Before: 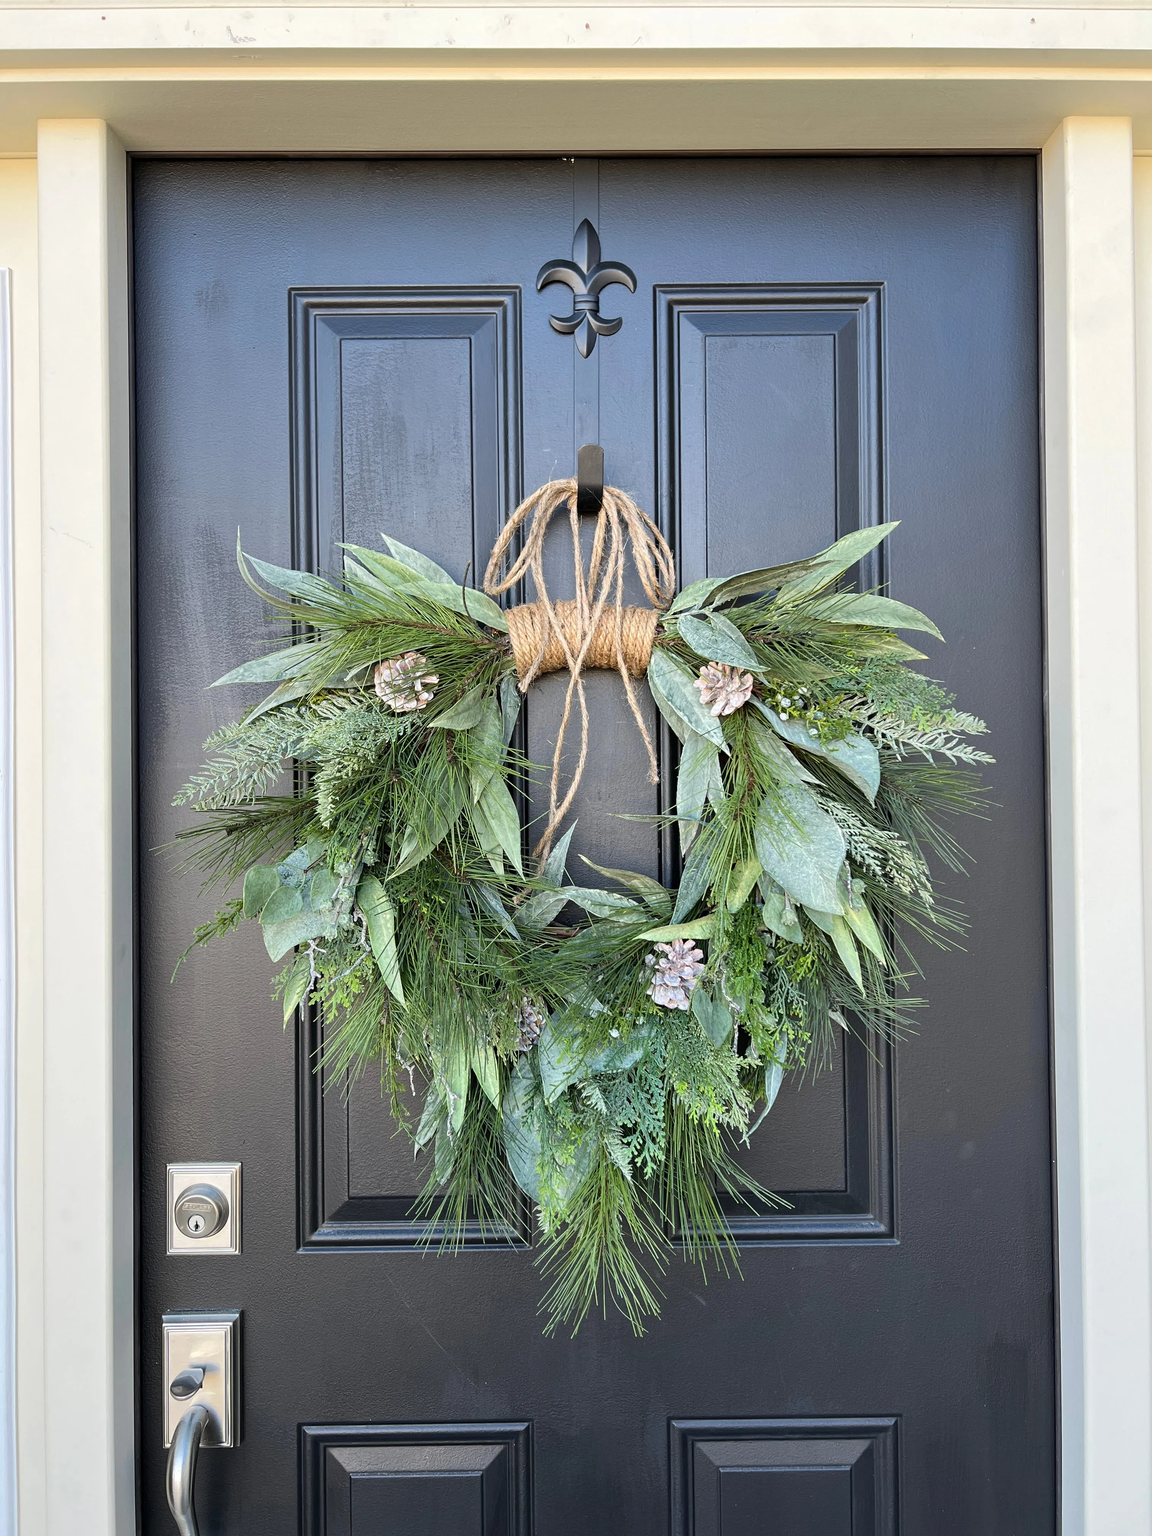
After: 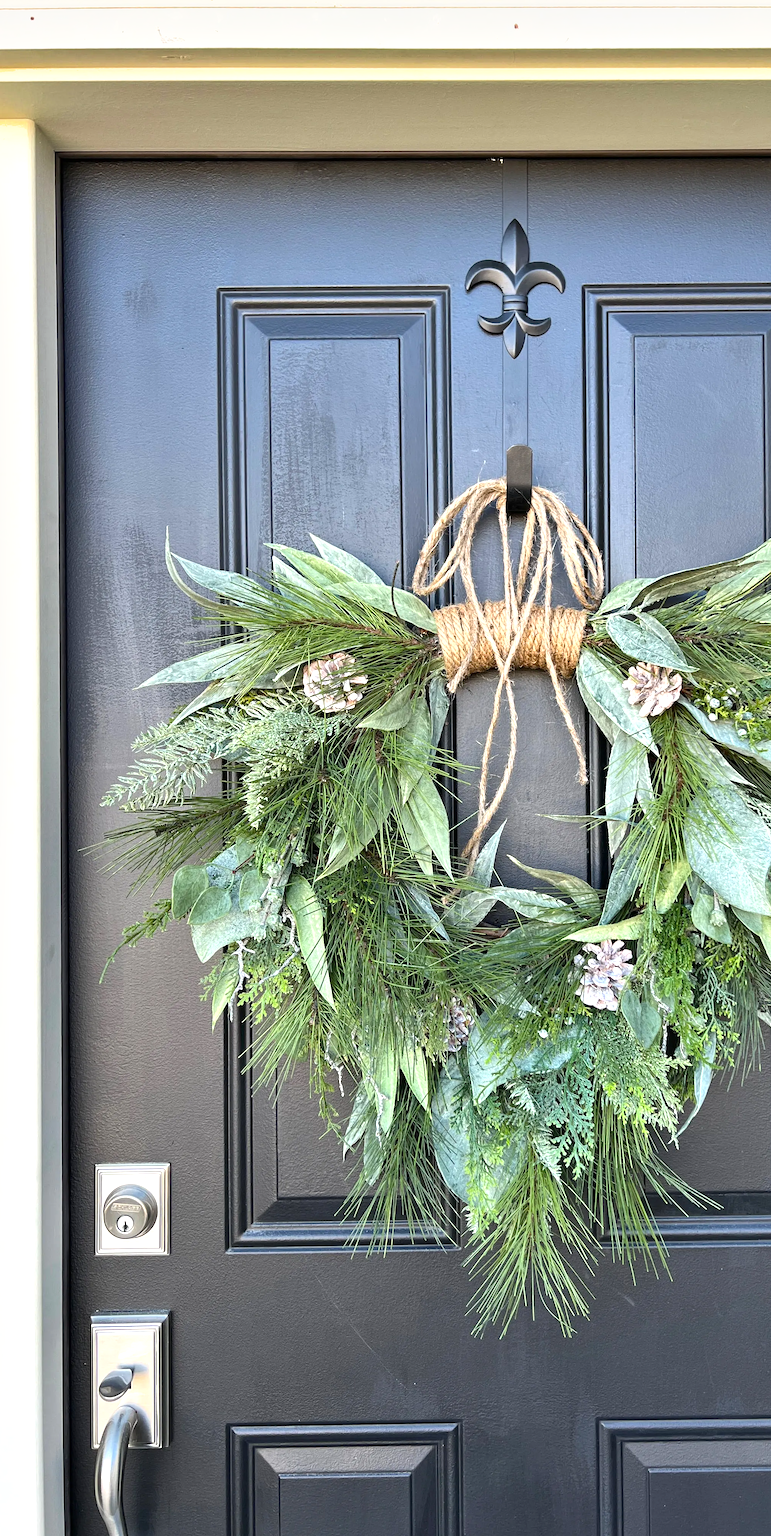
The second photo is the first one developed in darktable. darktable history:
crop and rotate: left 6.244%, right 26.8%
exposure: exposure 0.654 EV, compensate exposure bias true, compensate highlight preservation false
shadows and highlights: shadows 43.64, white point adjustment -1.55, soften with gaussian
